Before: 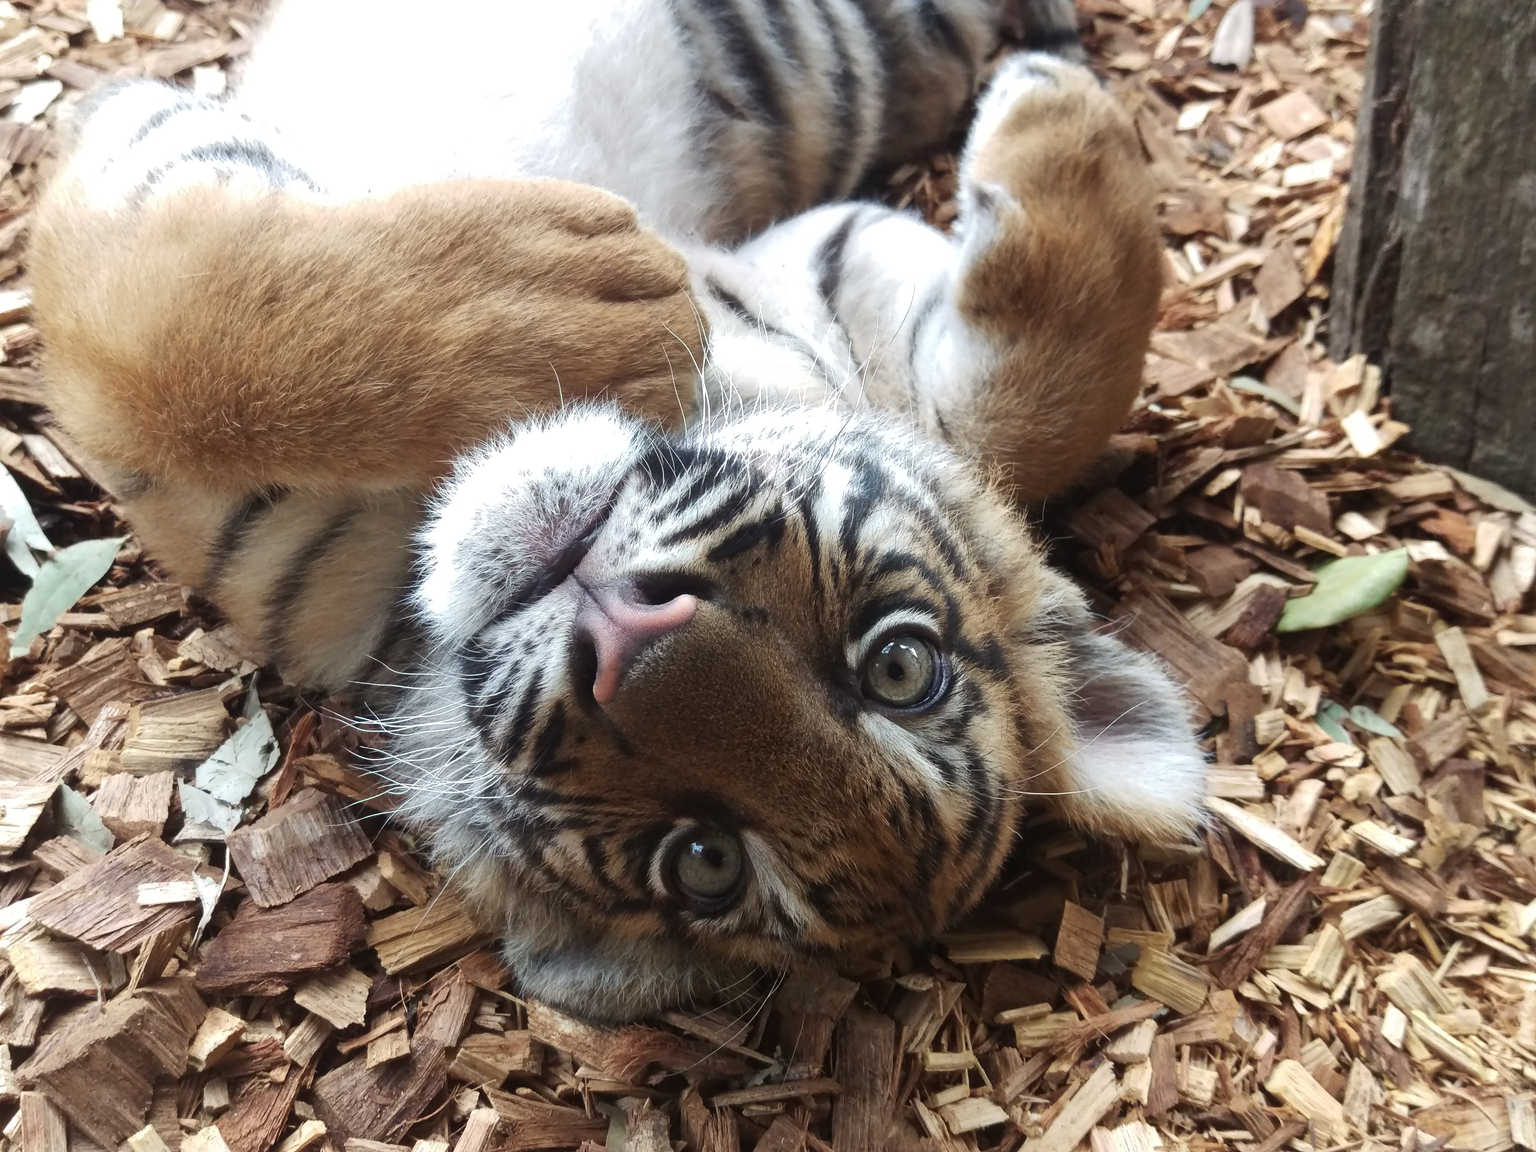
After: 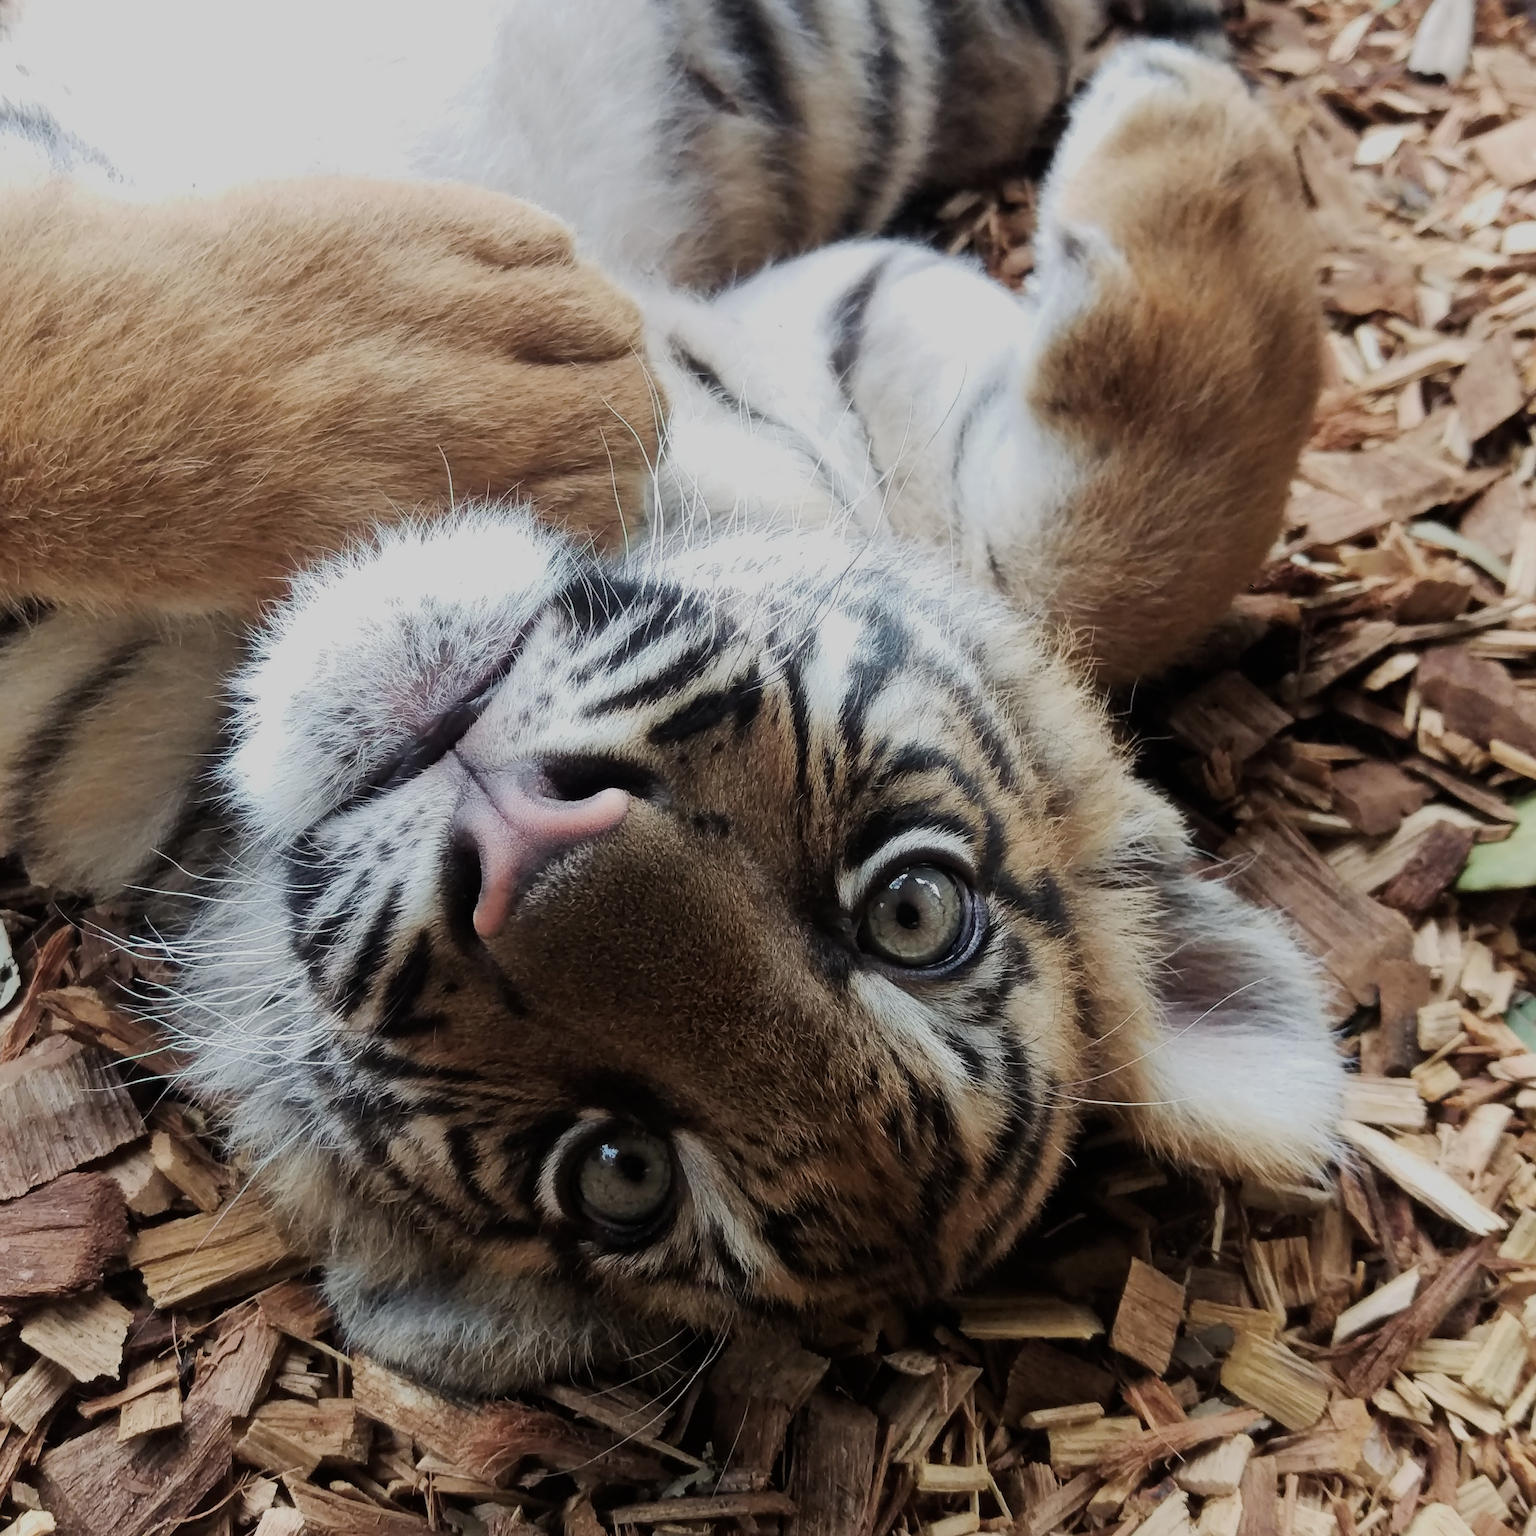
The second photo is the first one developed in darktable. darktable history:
filmic rgb: black relative exposure -7.15 EV, white relative exposure 5.36 EV, hardness 3.02
crop and rotate: angle -3.27°, left 14.277%, top 0.028%, right 10.766%, bottom 0.028%
